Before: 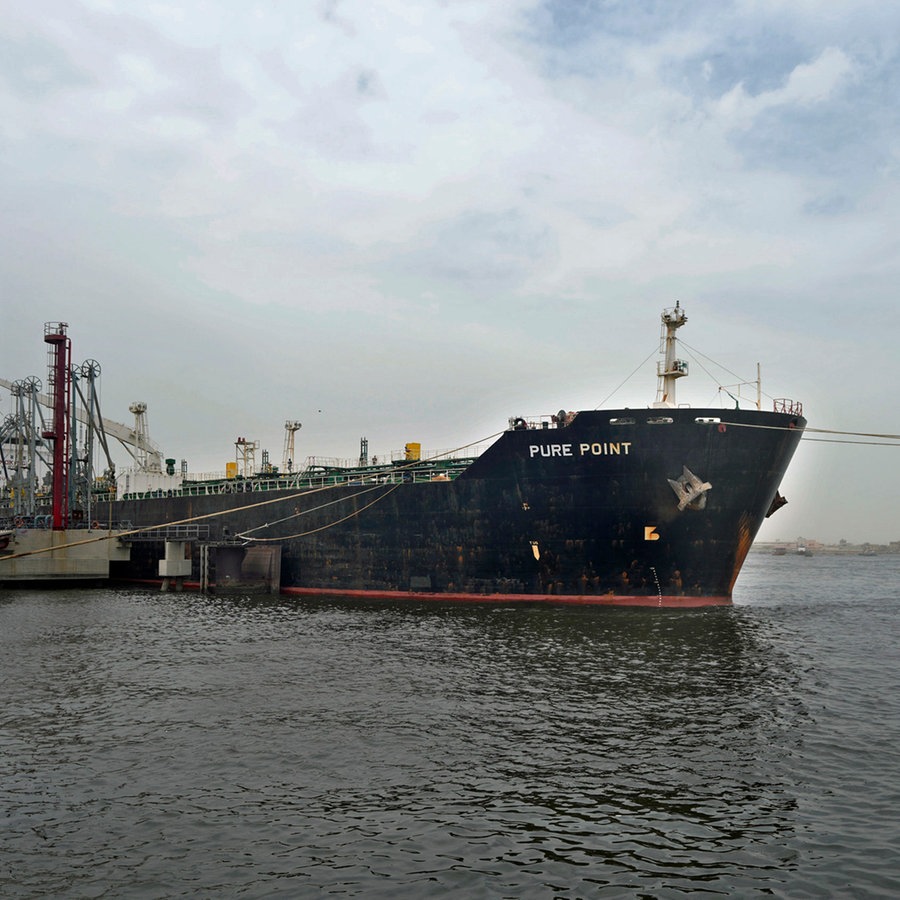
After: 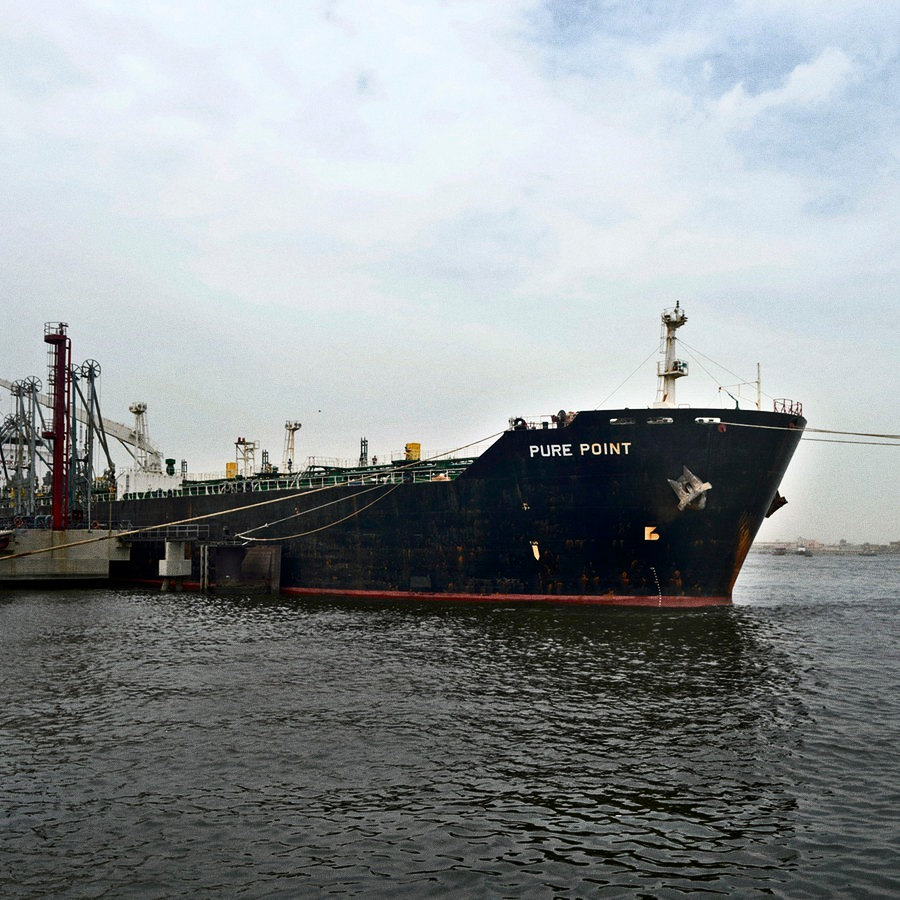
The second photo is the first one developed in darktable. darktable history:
grain: on, module defaults
contrast brightness saturation: contrast 0.28
